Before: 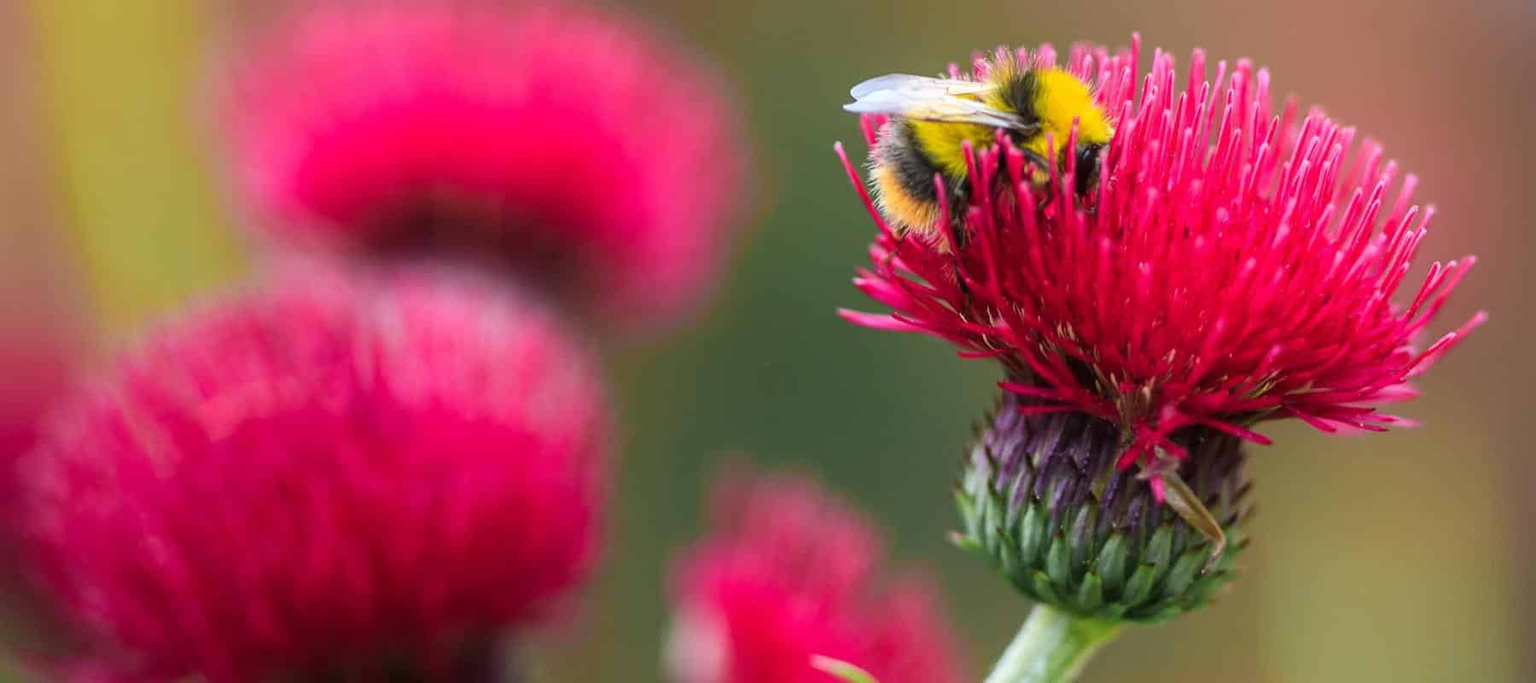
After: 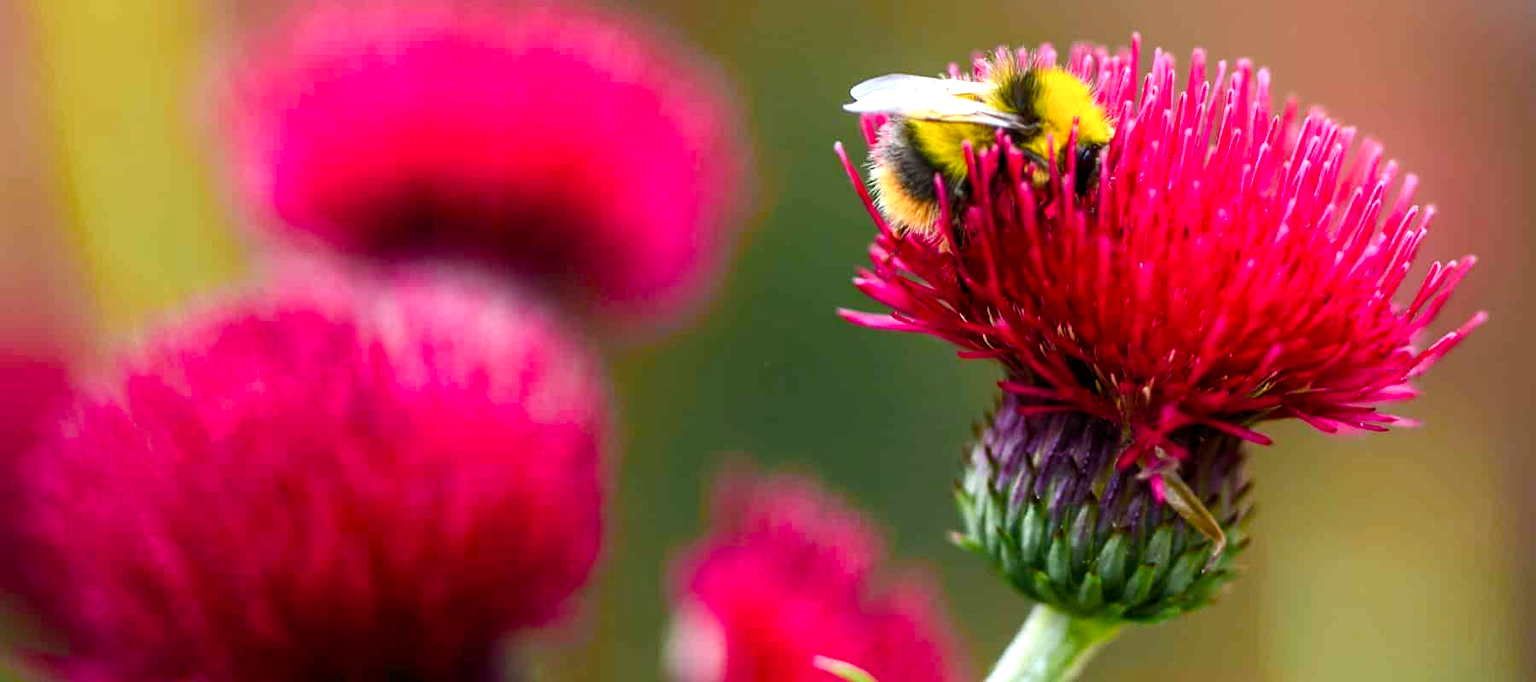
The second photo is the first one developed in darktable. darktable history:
color balance rgb: global offset › luminance -0.249%, perceptual saturation grading › global saturation 39.352%, perceptual saturation grading › highlights -50.129%, perceptual saturation grading › shadows 30.456%, perceptual brilliance grading › highlights 15.476%, perceptual brilliance grading › mid-tones 6.001%, perceptual brilliance grading › shadows -14.739%
